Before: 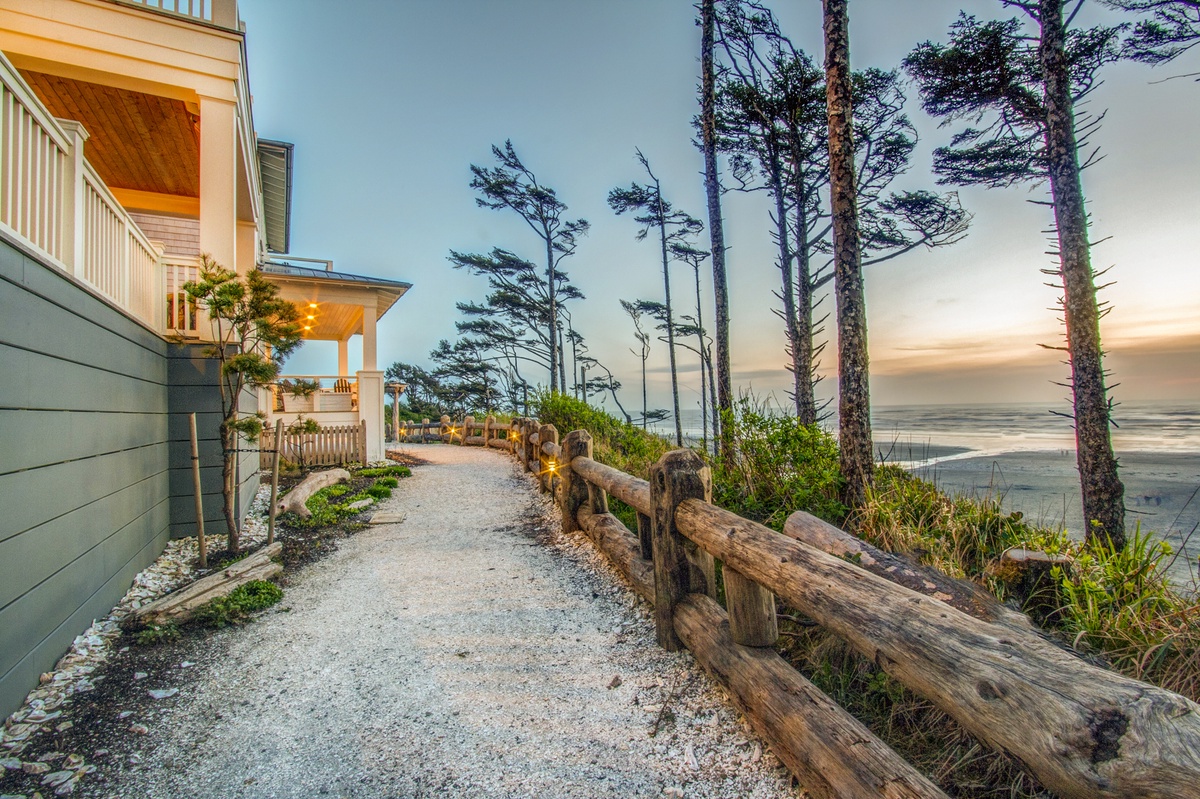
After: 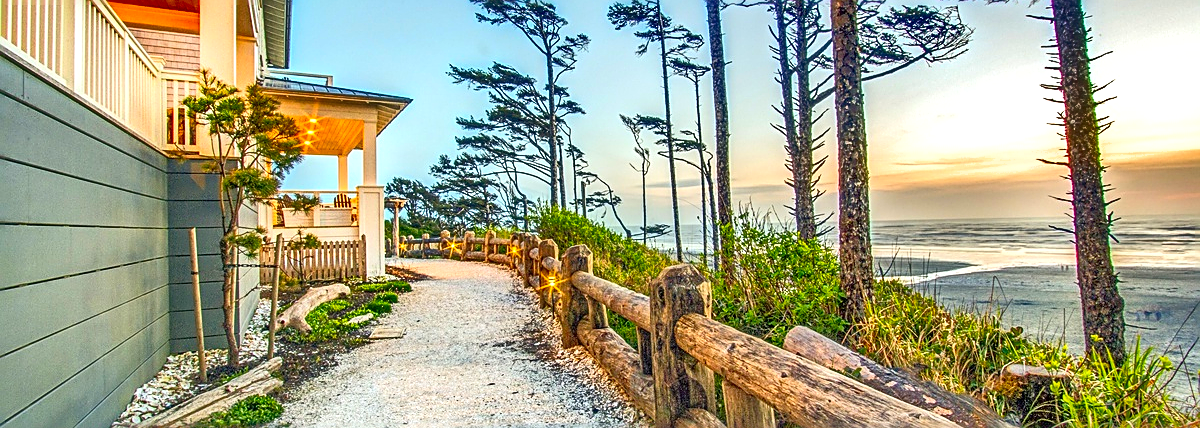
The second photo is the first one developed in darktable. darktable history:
exposure: exposure 0.604 EV, compensate highlight preservation false
crop and rotate: top 23.174%, bottom 23.172%
sharpen: amount 0.745
shadows and highlights: shadows 43.87, white point adjustment -1.5, soften with gaussian
tone equalizer: -7 EV 0.164 EV, -6 EV 0.575 EV, -5 EV 1.12 EV, -4 EV 1.29 EV, -3 EV 1.16 EV, -2 EV 0.6 EV, -1 EV 0.153 EV
contrast brightness saturation: contrast 0.166, saturation 0.329
